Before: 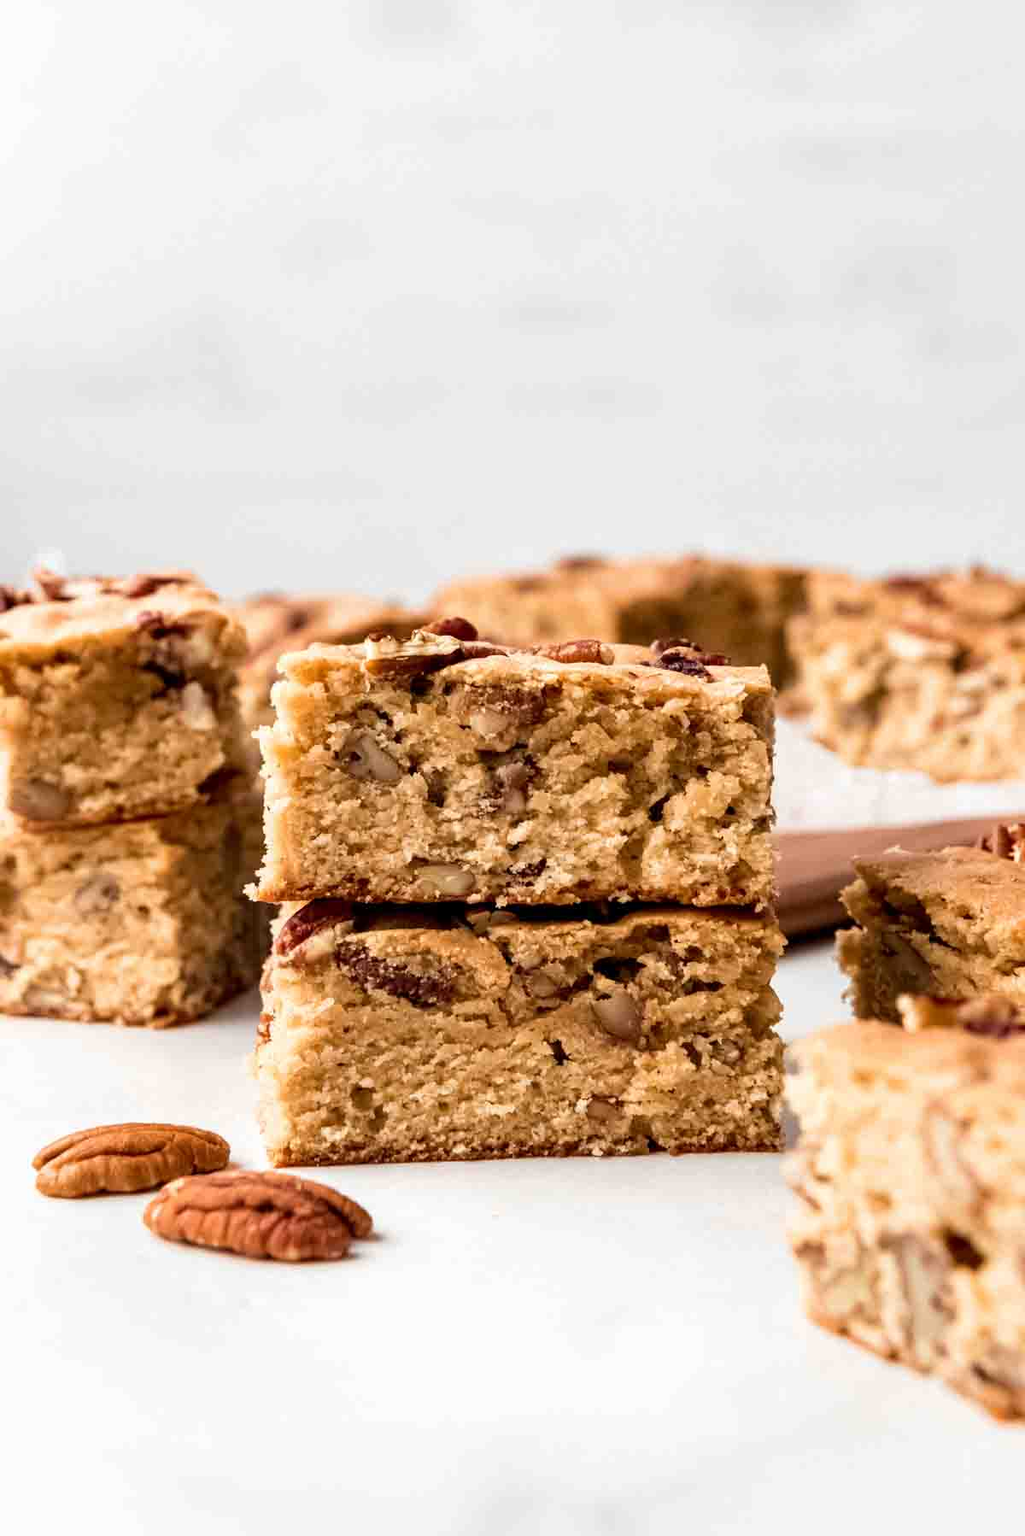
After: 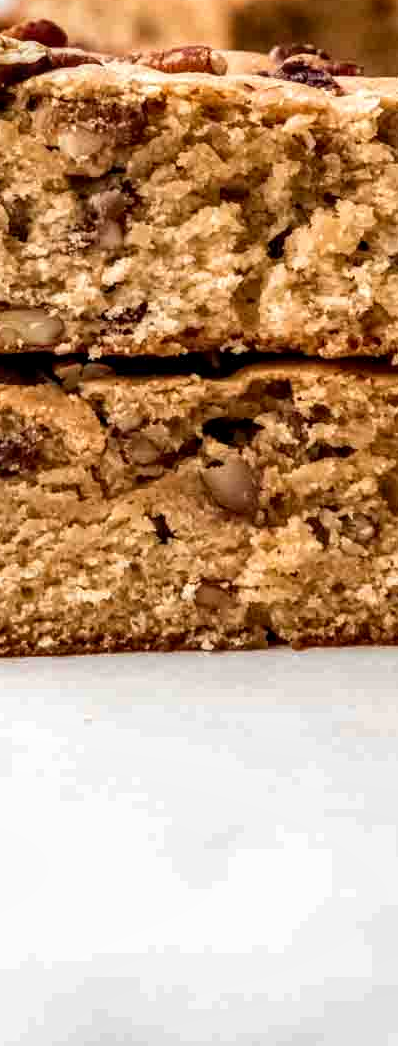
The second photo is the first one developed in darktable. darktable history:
shadows and highlights: low approximation 0.01, soften with gaussian
crop: left 41.021%, top 39.127%, right 25.76%, bottom 2.643%
local contrast: detail 130%
